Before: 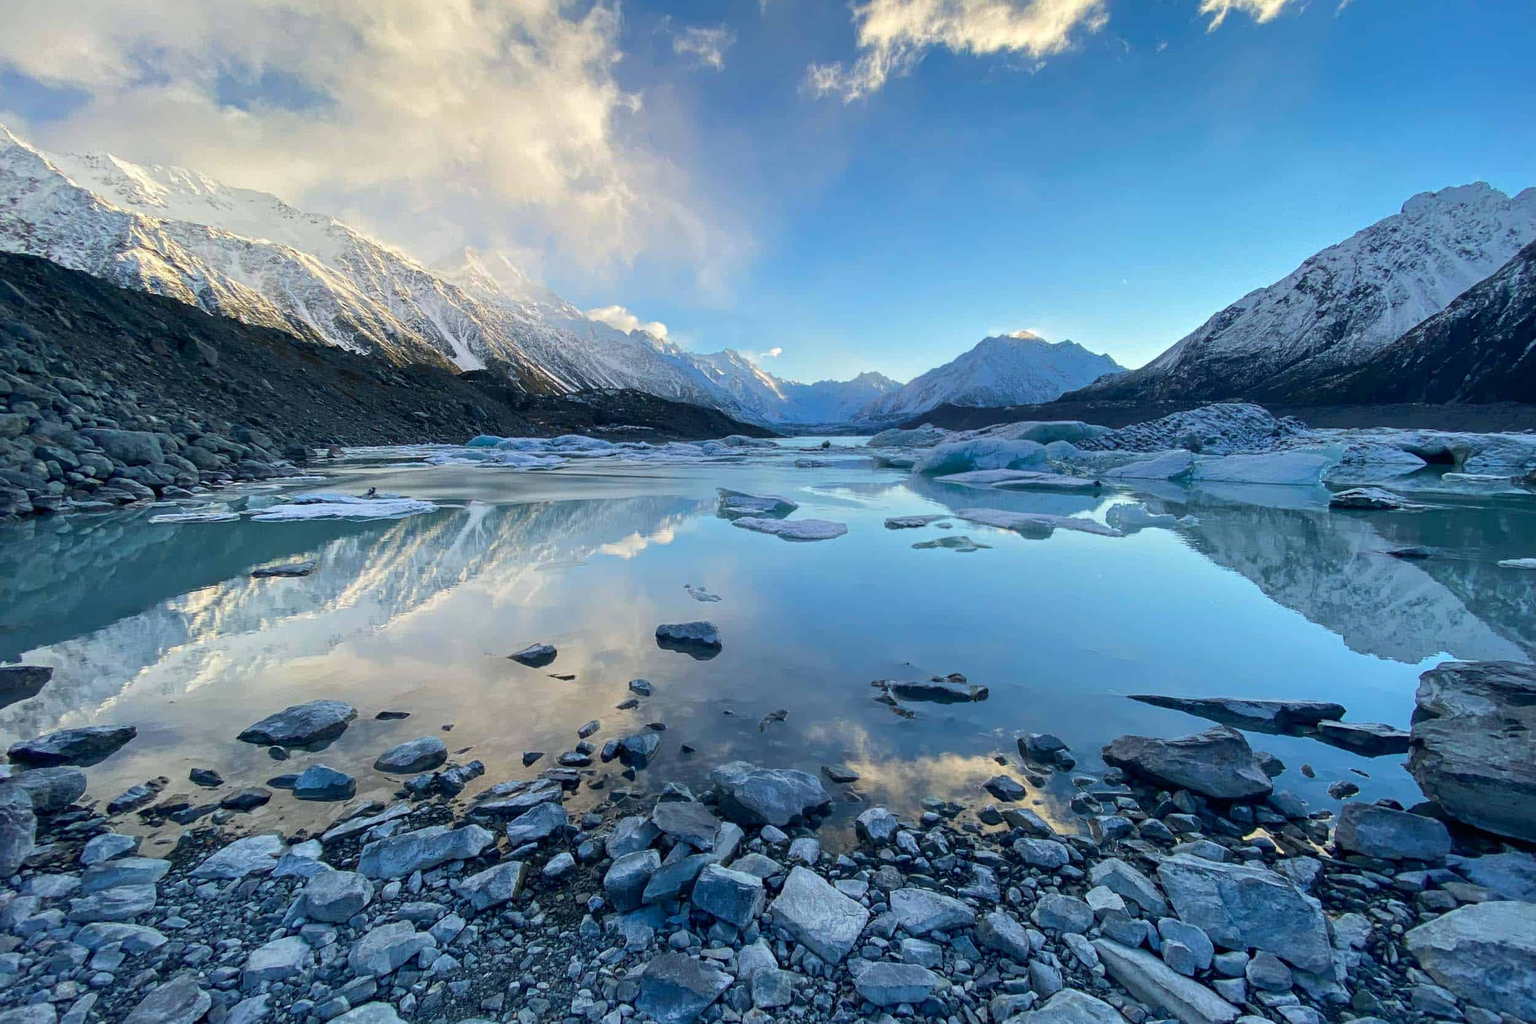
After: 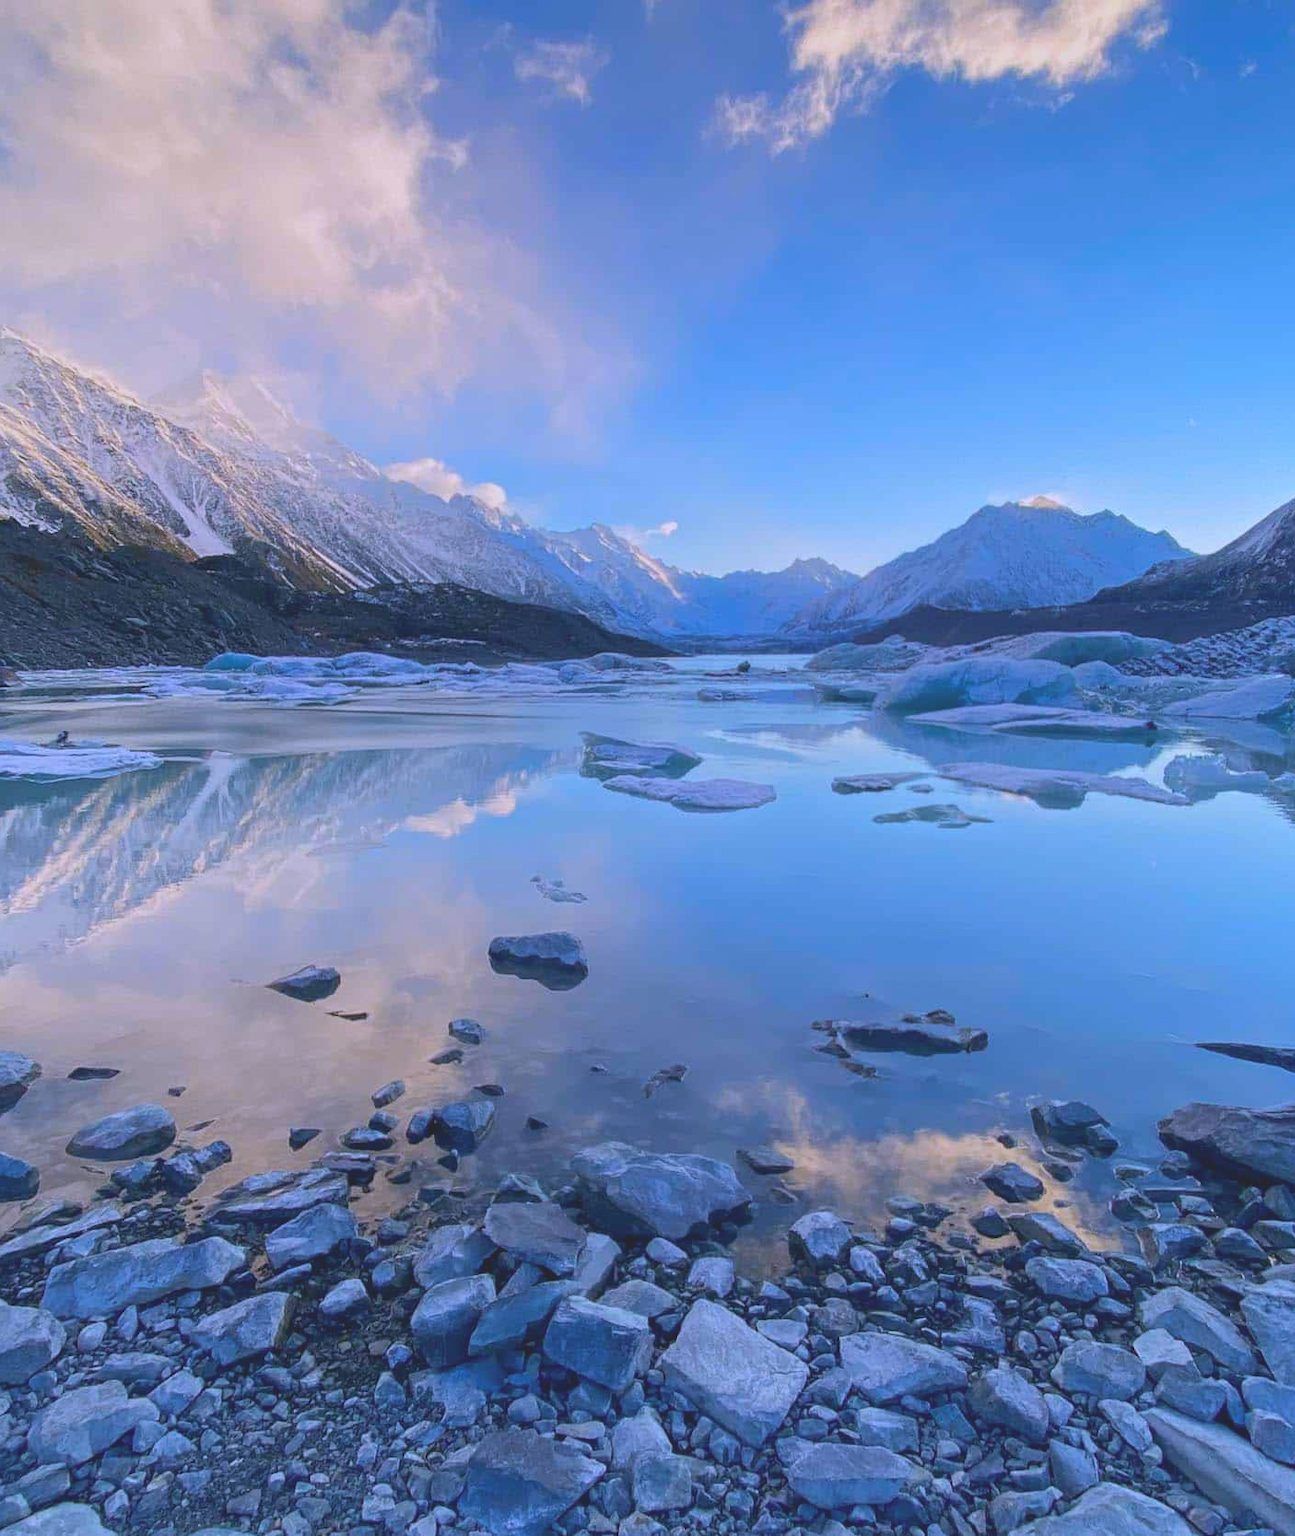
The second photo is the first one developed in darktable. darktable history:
white balance: red 1.042, blue 1.17
crop: left 21.496%, right 22.254%
contrast brightness saturation: contrast -0.28
